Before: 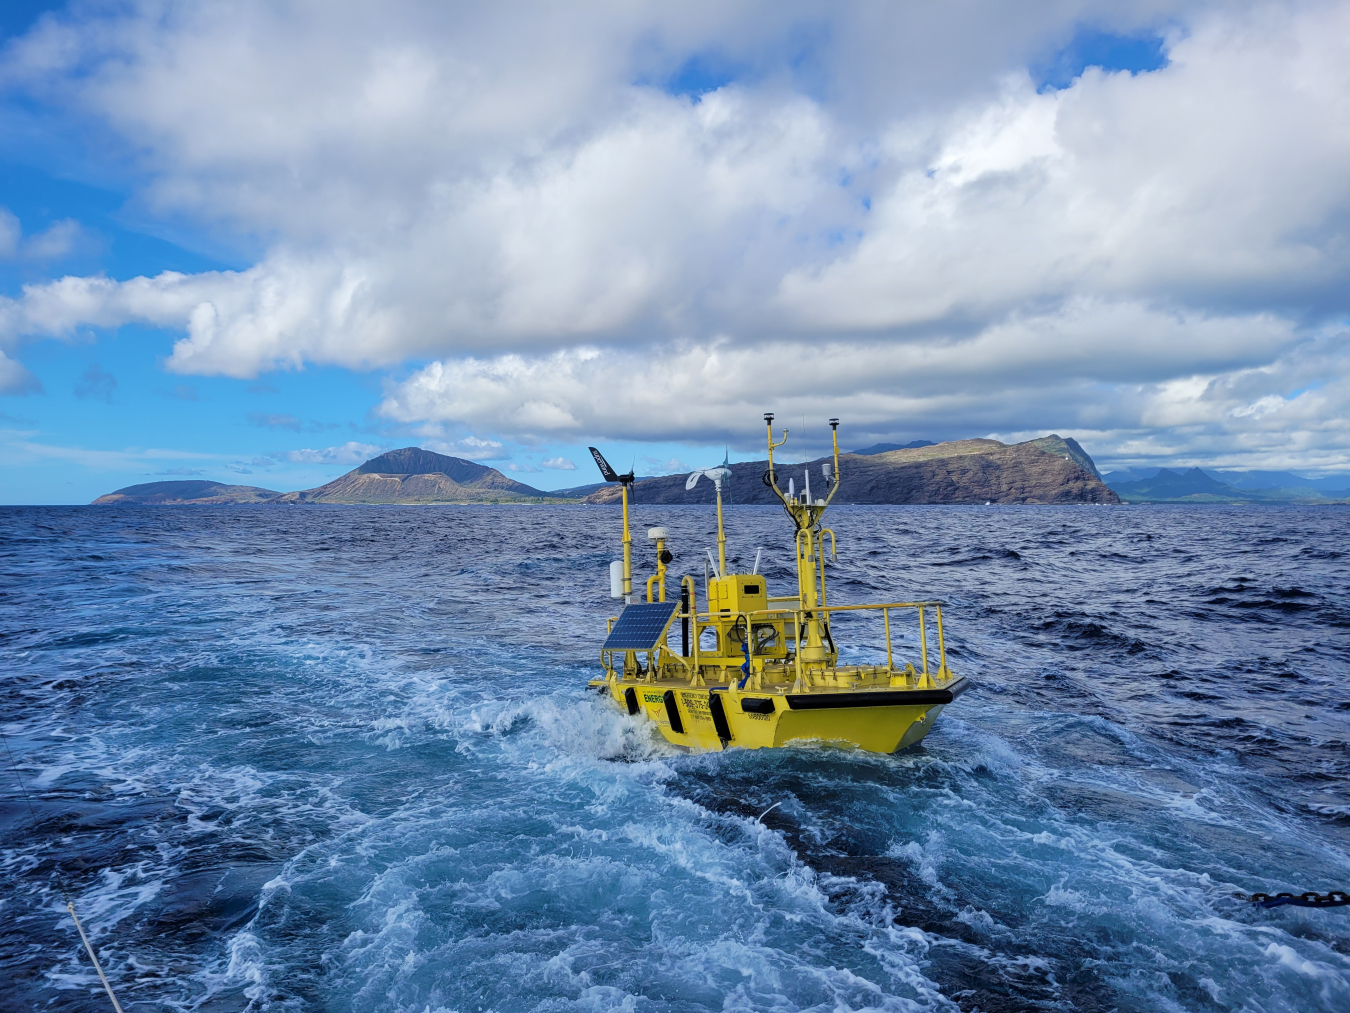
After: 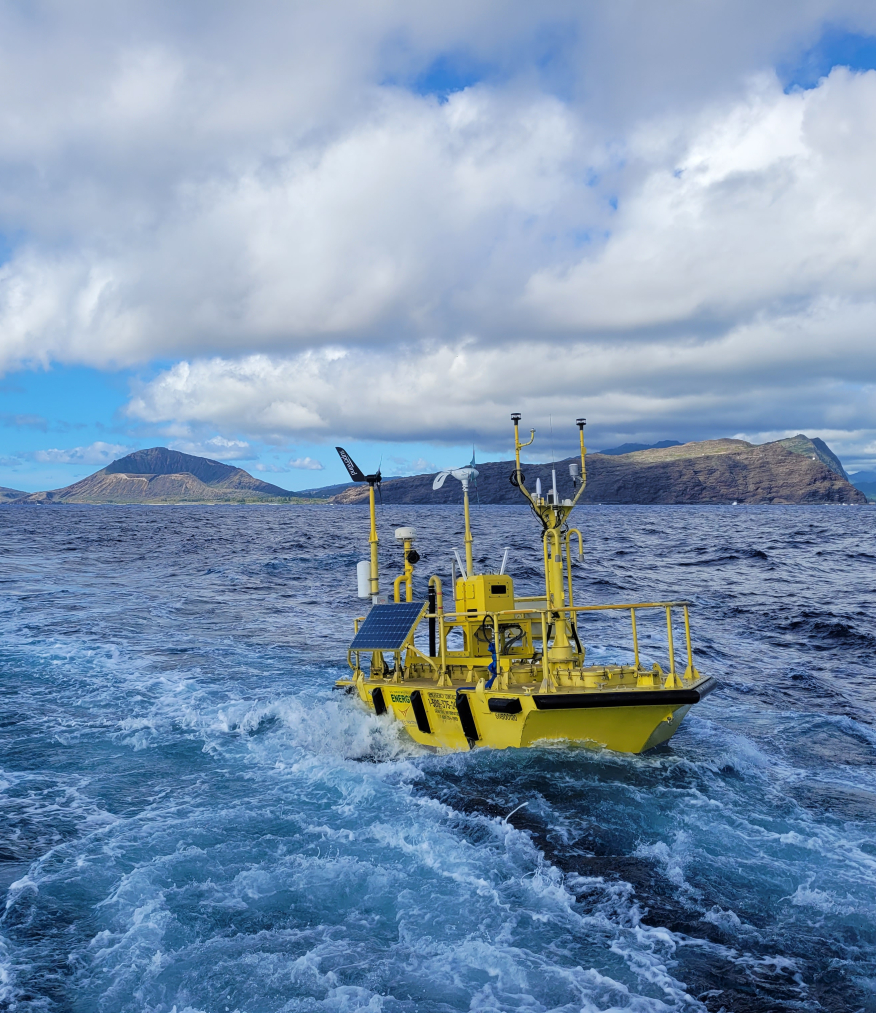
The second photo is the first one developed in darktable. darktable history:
crop and rotate: left 18.844%, right 16.239%
